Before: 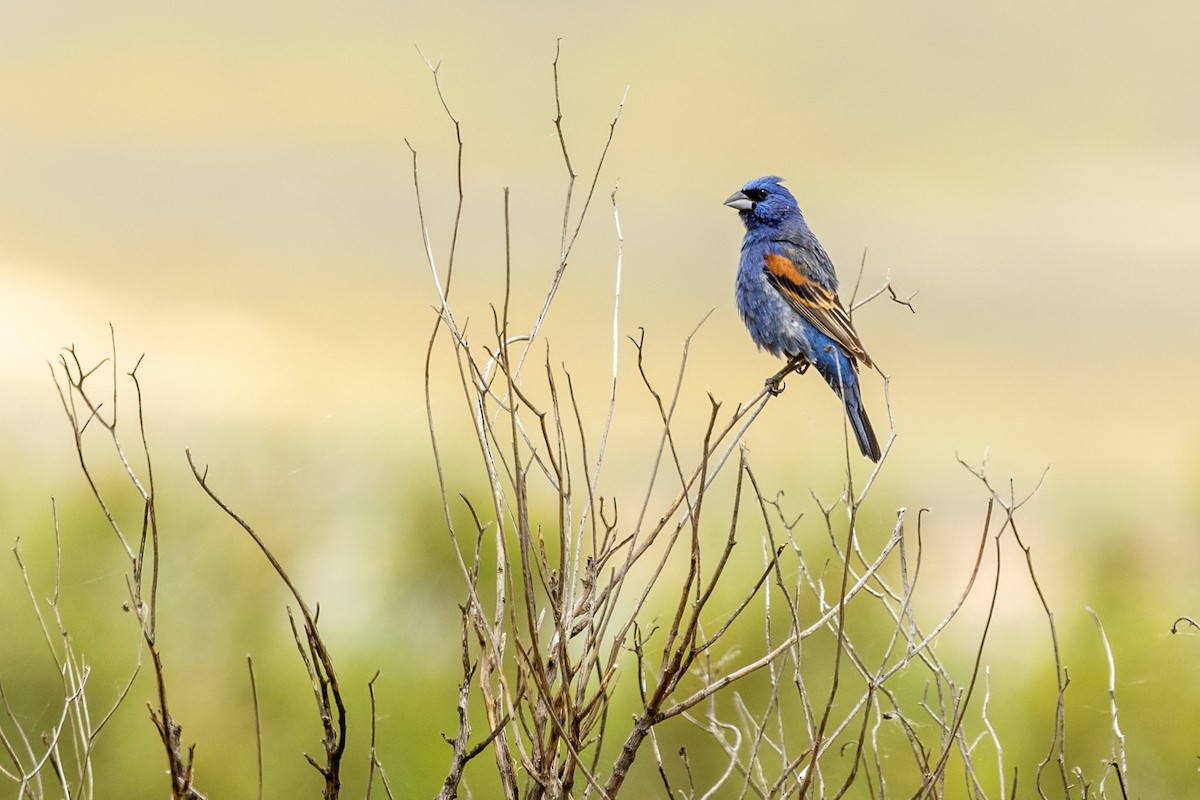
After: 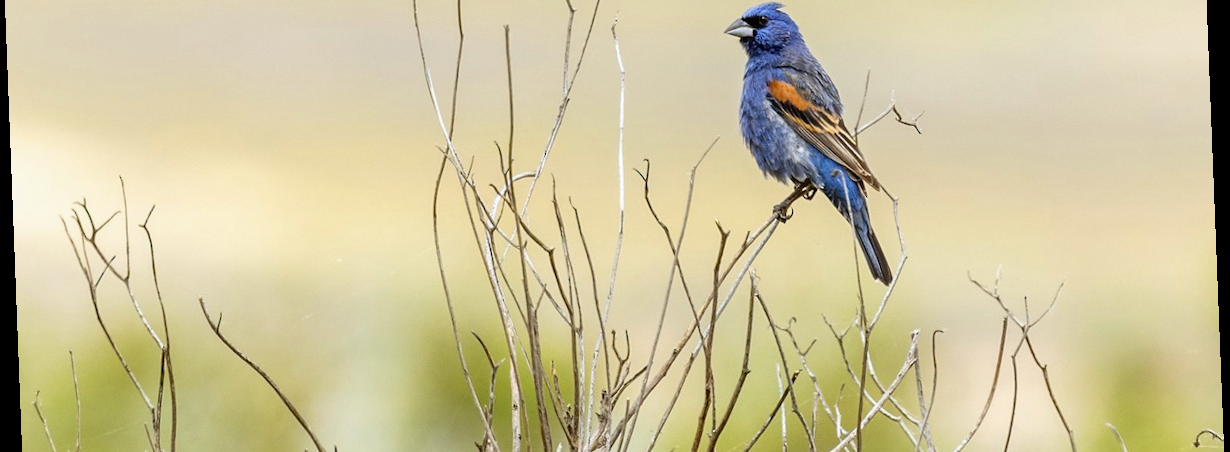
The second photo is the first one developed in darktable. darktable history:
crop and rotate: top 23.043%, bottom 23.437%
rotate and perspective: rotation -2.22°, lens shift (horizontal) -0.022, automatic cropping off
white balance: red 0.983, blue 1.036
